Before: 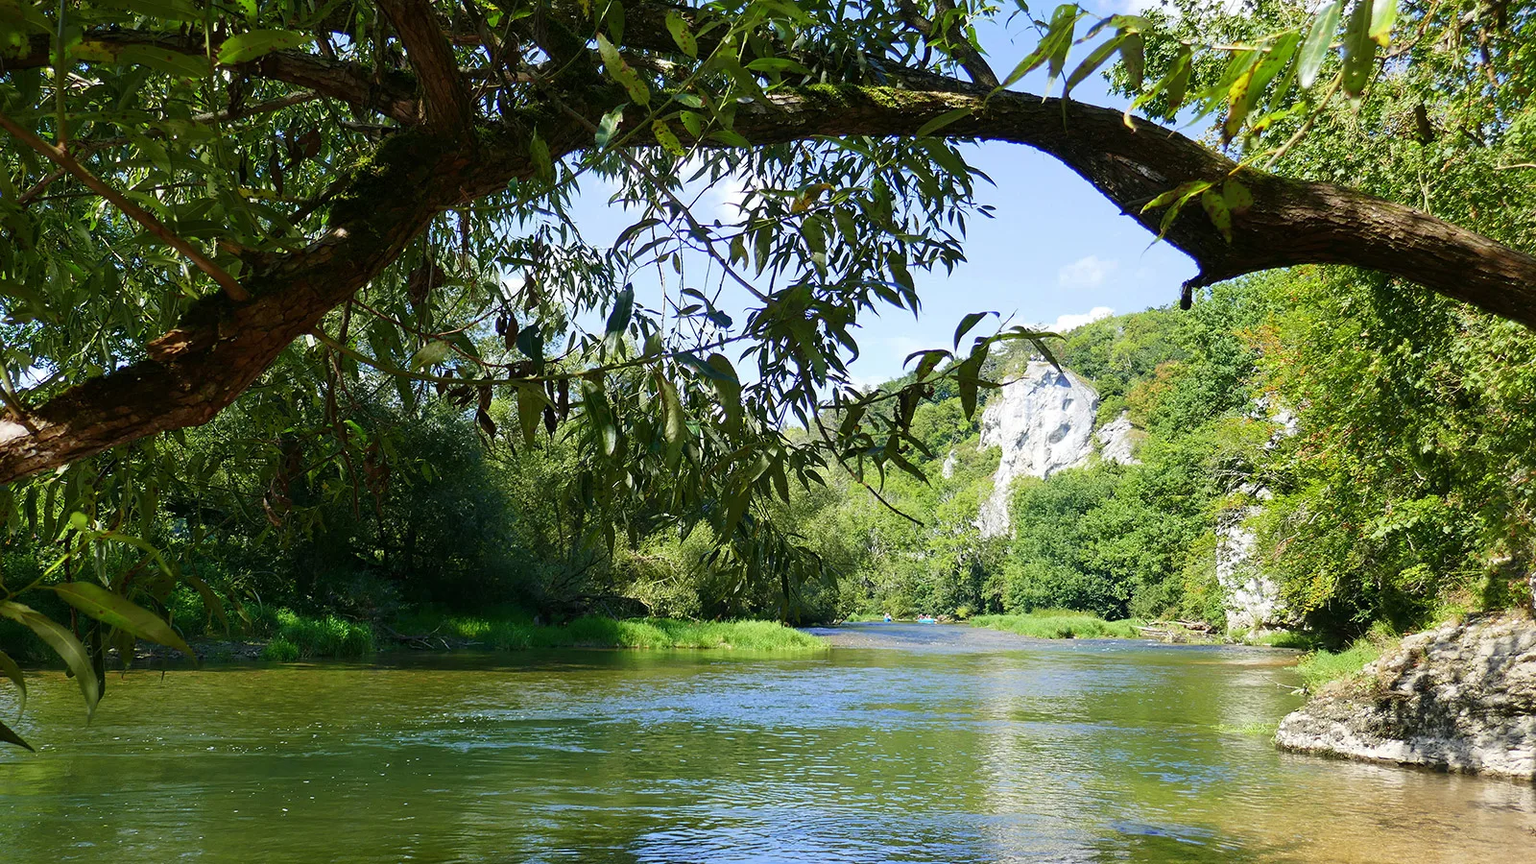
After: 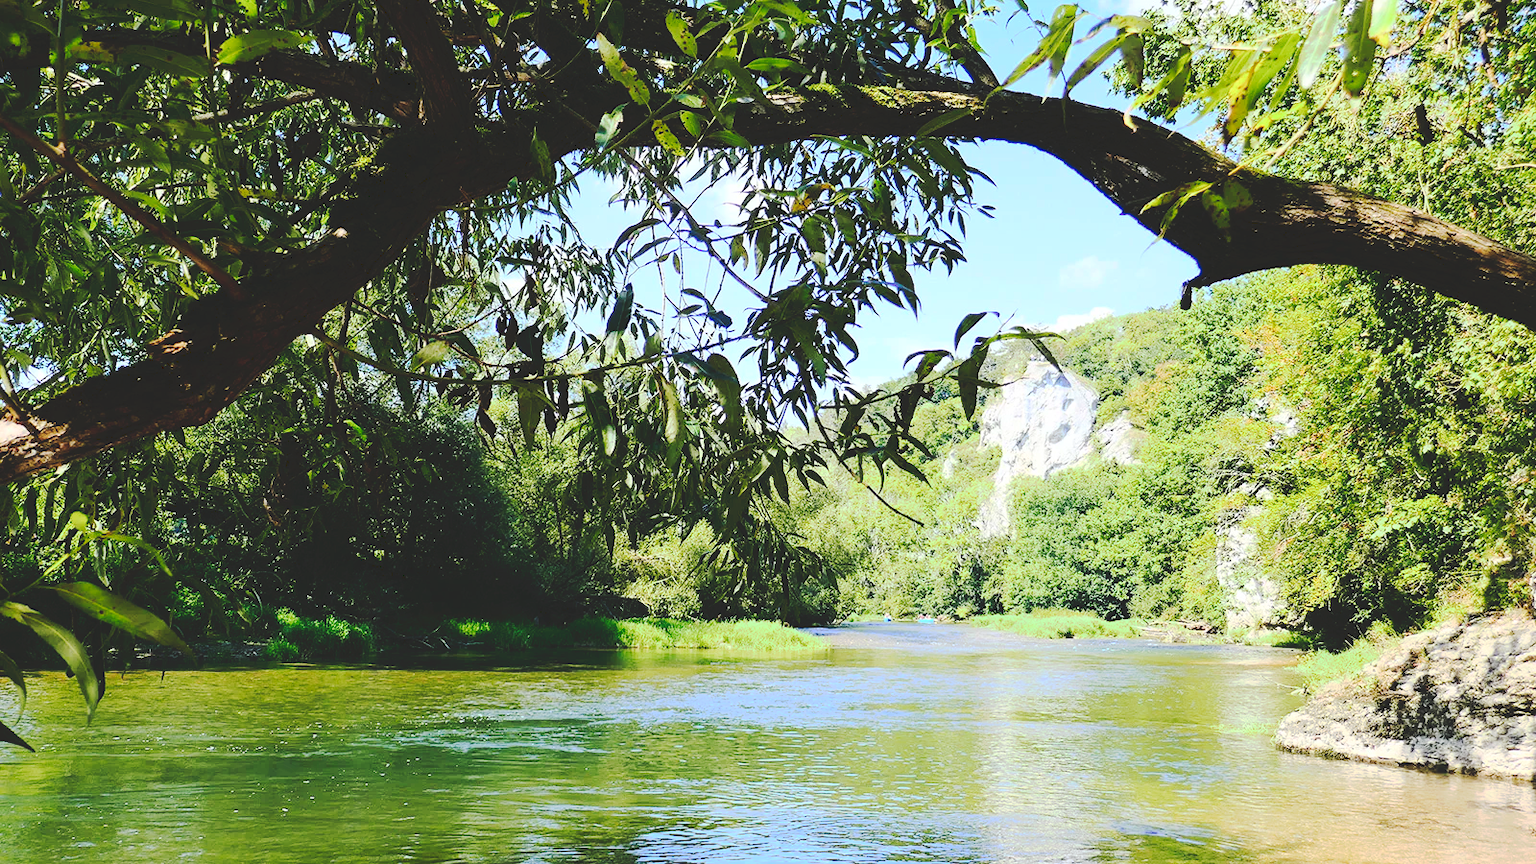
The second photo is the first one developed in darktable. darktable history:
tone curve: curves: ch0 [(0, 0) (0.003, 0.145) (0.011, 0.148) (0.025, 0.15) (0.044, 0.159) (0.069, 0.16) (0.1, 0.164) (0.136, 0.182) (0.177, 0.213) (0.224, 0.247) (0.277, 0.298) (0.335, 0.37) (0.399, 0.456) (0.468, 0.552) (0.543, 0.641) (0.623, 0.713) (0.709, 0.768) (0.801, 0.825) (0.898, 0.868) (1, 1)], preserve colors none
base curve: curves: ch0 [(0, 0) (0.028, 0.03) (0.121, 0.232) (0.46, 0.748) (0.859, 0.968) (1, 1)]
